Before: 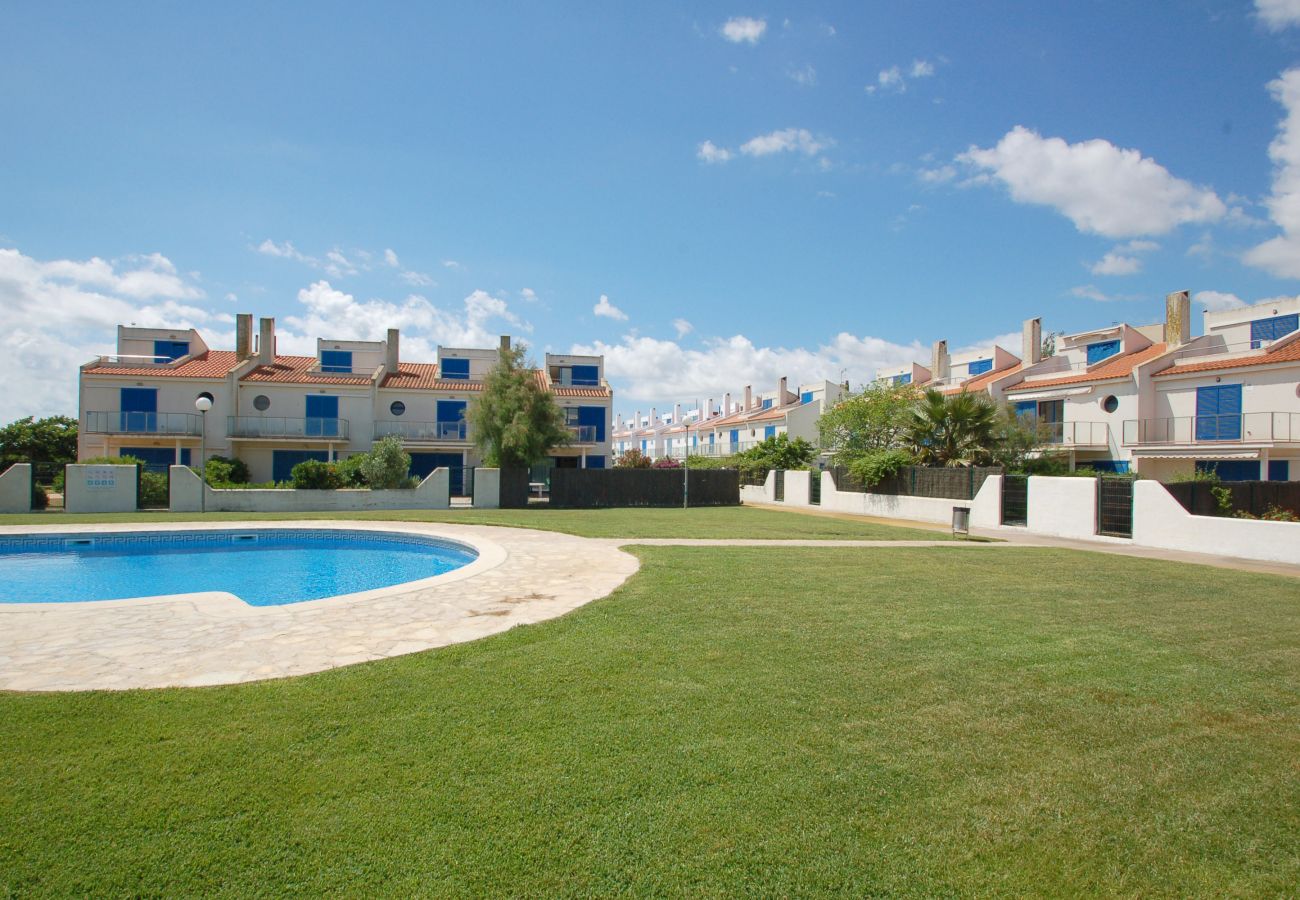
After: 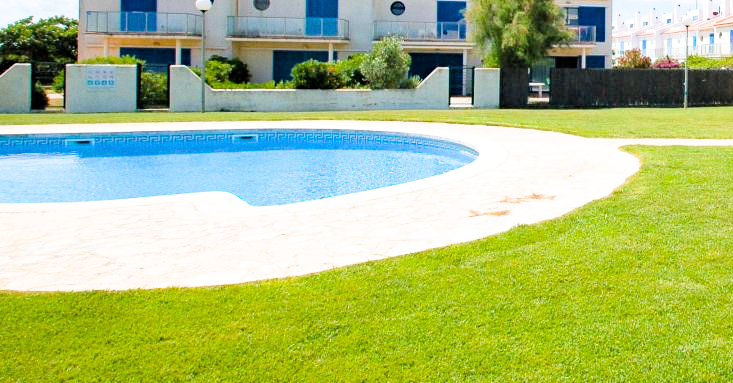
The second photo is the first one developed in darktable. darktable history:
color balance rgb: perceptual saturation grading › global saturation 20%, global vibrance 20%
exposure: black level correction 0, exposure 1.3 EV, compensate highlight preservation false
crop: top 44.483%, right 43.593%, bottom 12.892%
haze removal: compatibility mode true, adaptive false
white balance: red 1.004, blue 1.024
grain: coarseness 0.09 ISO, strength 10%
rotate and perspective: automatic cropping original format, crop left 0, crop top 0
filmic rgb: black relative exposure -5 EV, white relative exposure 3.5 EV, hardness 3.19, contrast 1.2, highlights saturation mix -50%
